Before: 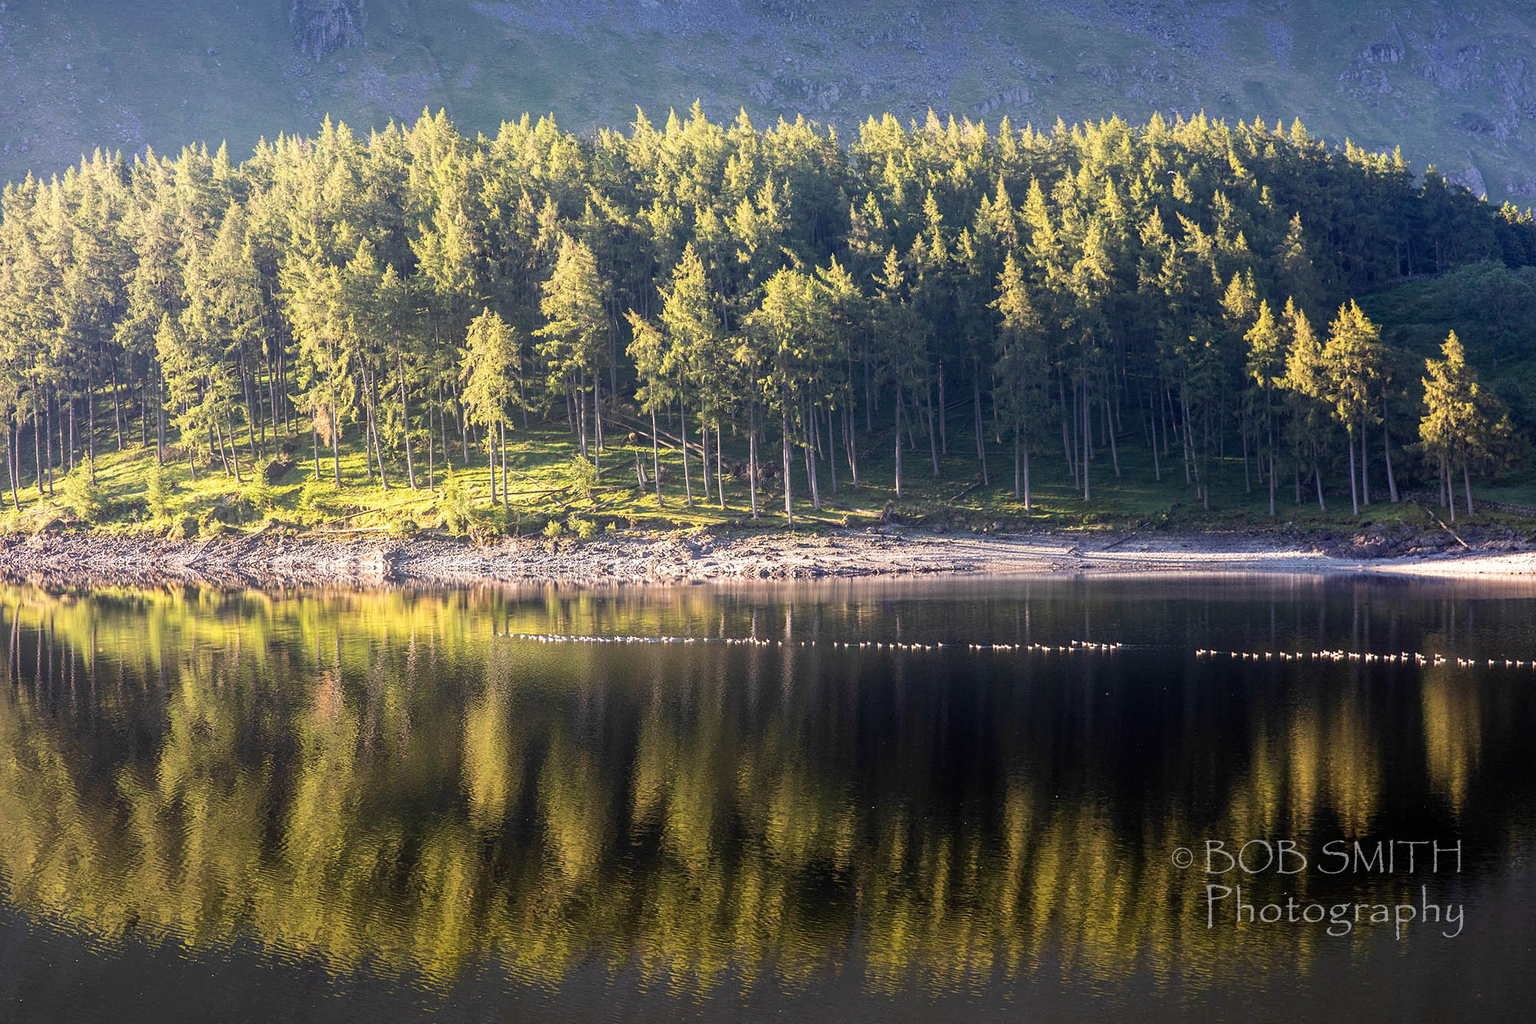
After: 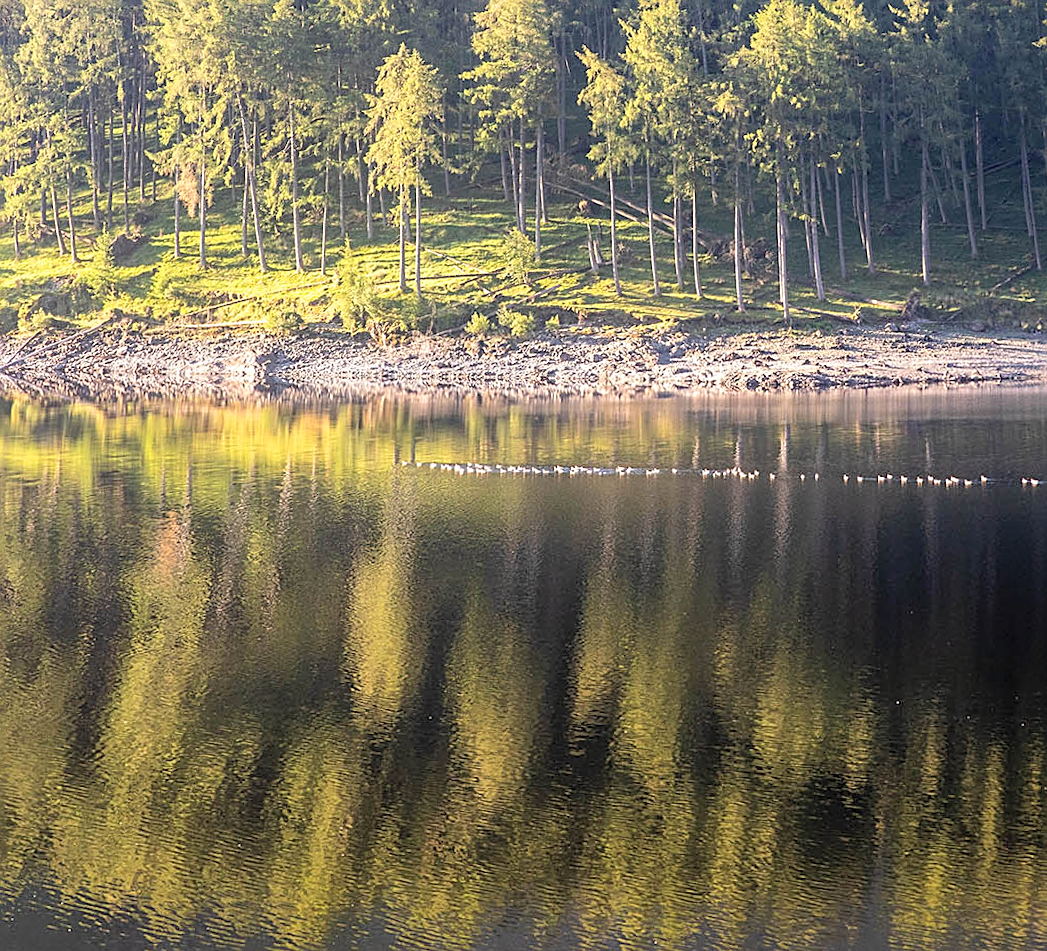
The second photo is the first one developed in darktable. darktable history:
contrast brightness saturation: brightness 0.15
sharpen: on, module defaults
crop: left 8.966%, top 23.852%, right 34.699%, bottom 4.703%
rotate and perspective: rotation 0.215°, lens shift (vertical) -0.139, crop left 0.069, crop right 0.939, crop top 0.002, crop bottom 0.996
